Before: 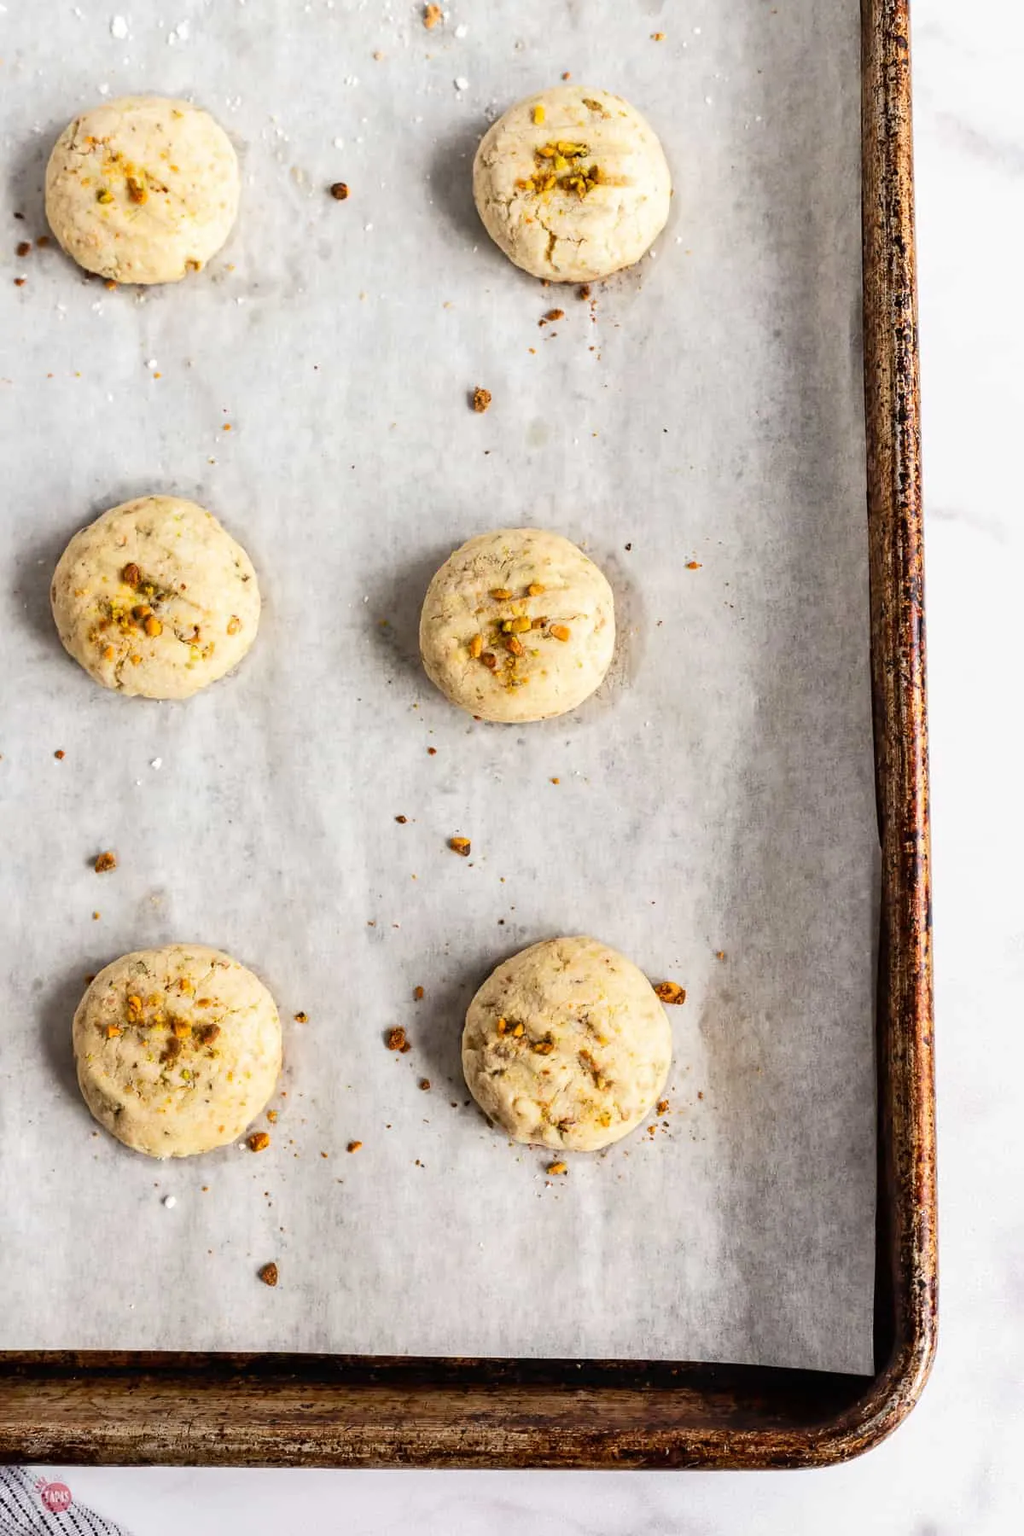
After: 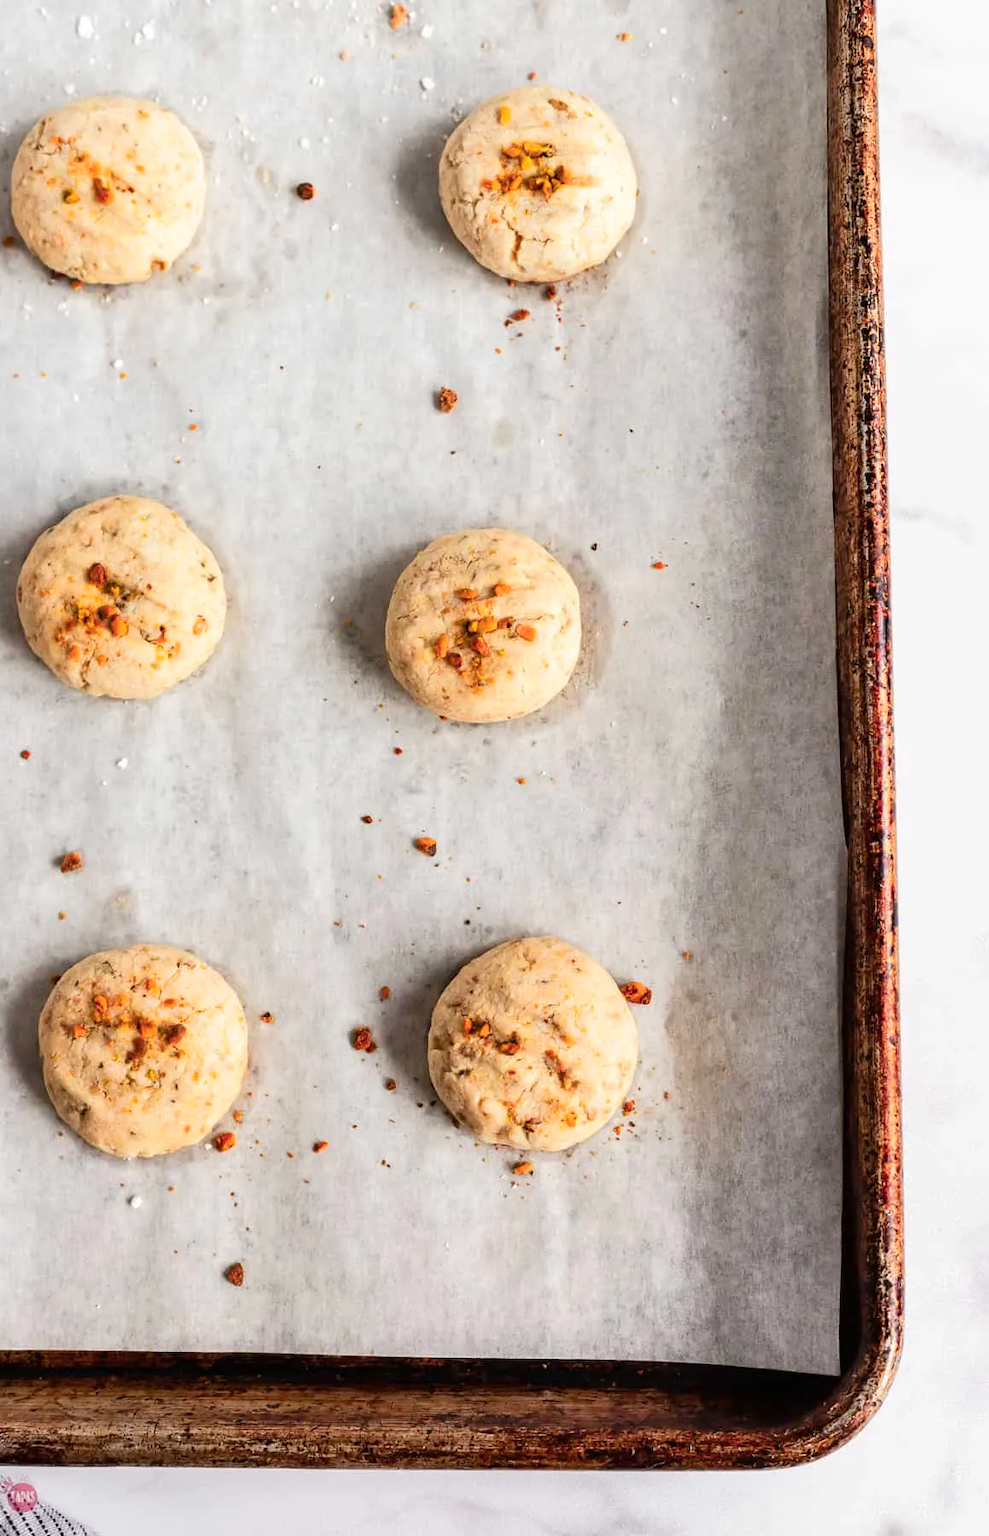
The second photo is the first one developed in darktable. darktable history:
tone equalizer: on, module defaults
color zones: curves: ch1 [(0.263, 0.53) (0.376, 0.287) (0.487, 0.512) (0.748, 0.547) (1, 0.513)]; ch2 [(0.262, 0.45) (0.751, 0.477)]
crop and rotate: left 3.358%
